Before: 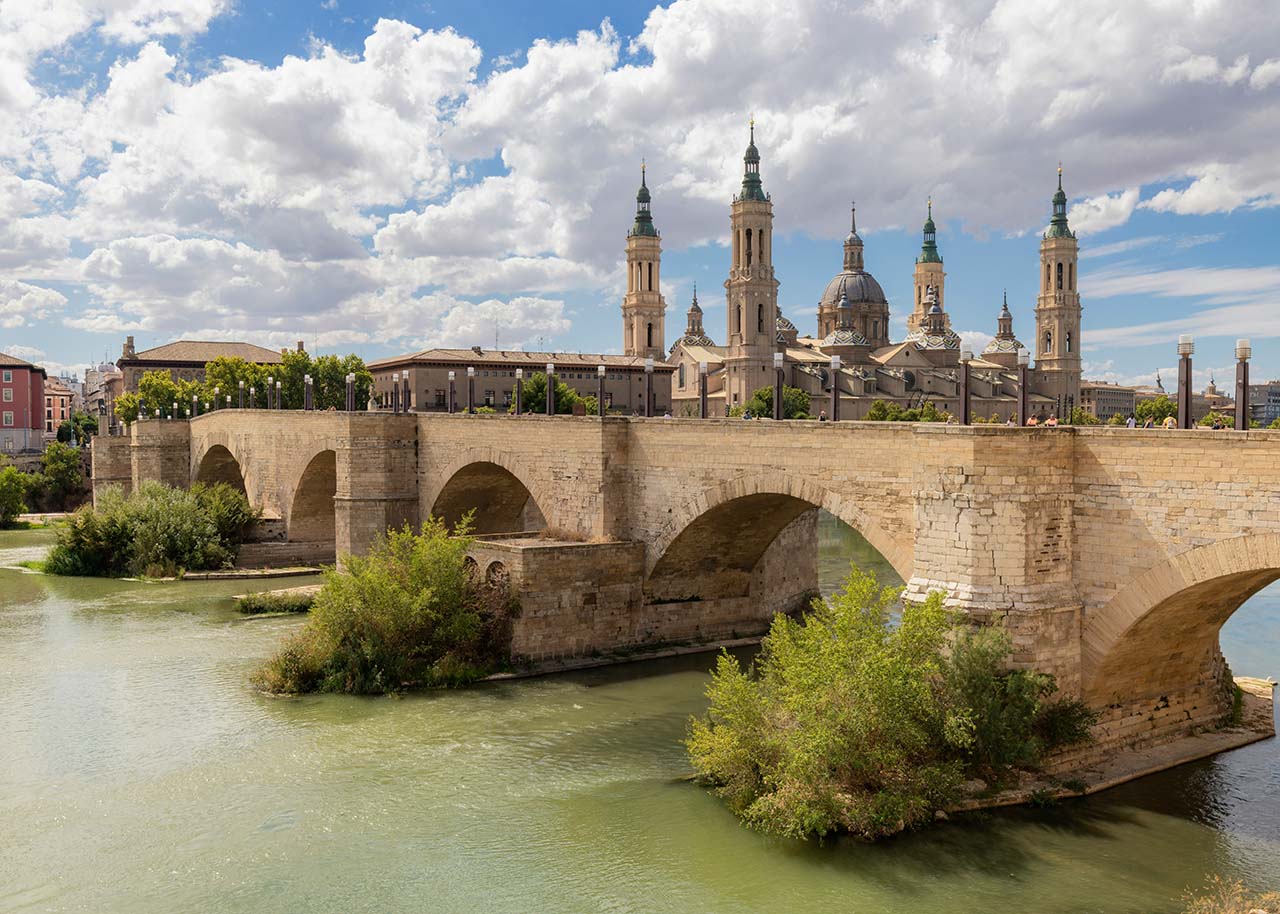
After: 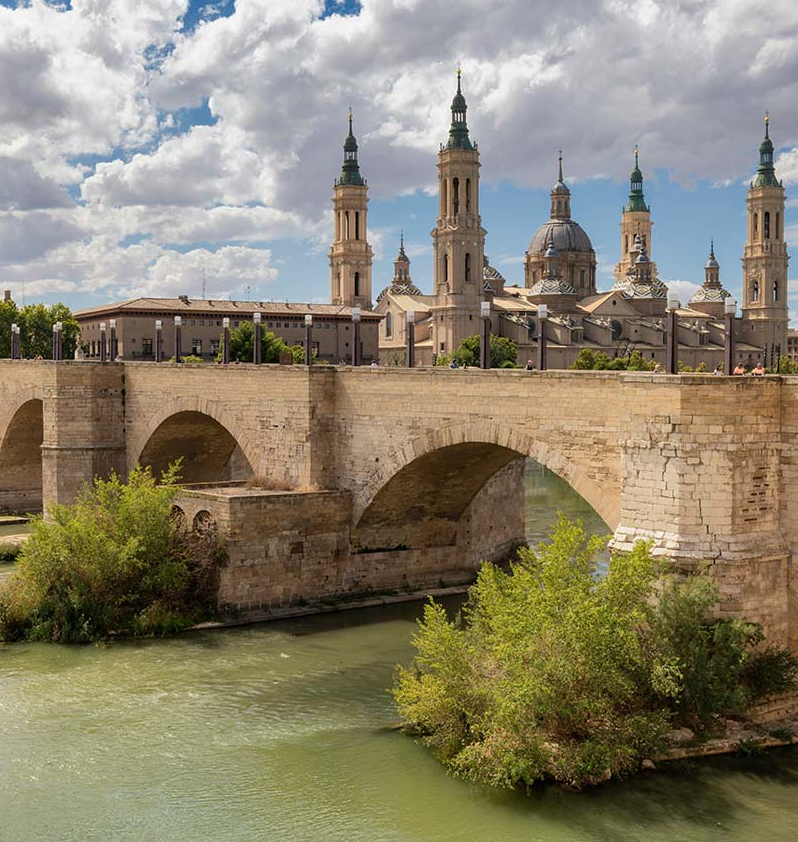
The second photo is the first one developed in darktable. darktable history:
shadows and highlights: shadows 53, soften with gaussian
crop and rotate: left 22.918%, top 5.629%, right 14.711%, bottom 2.247%
